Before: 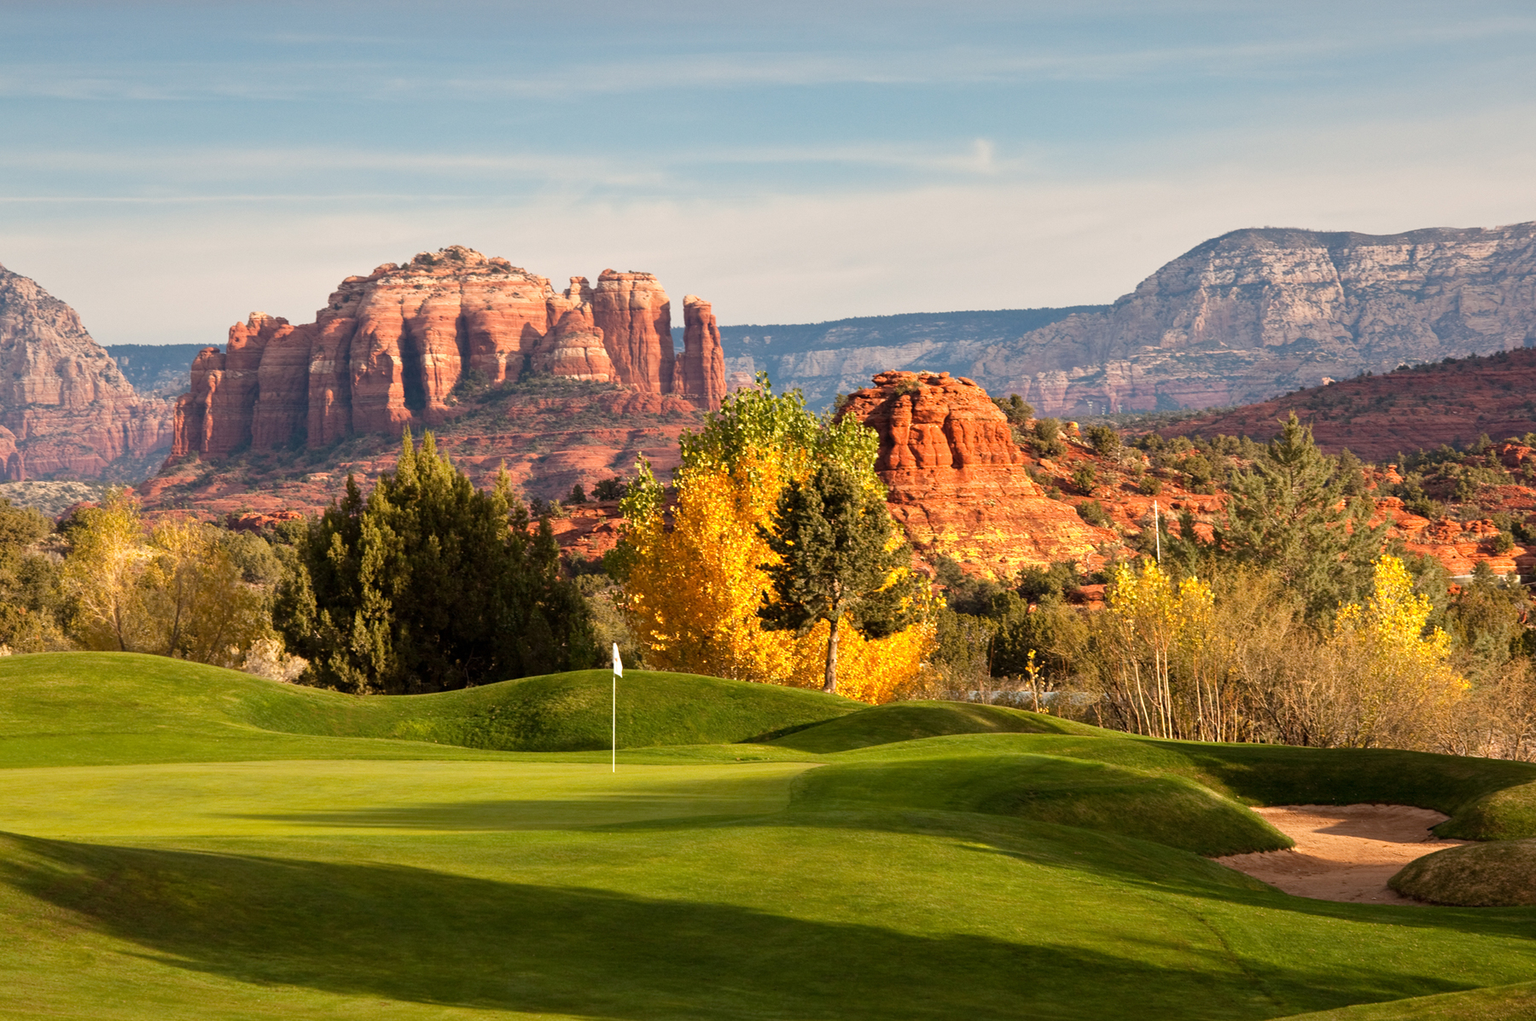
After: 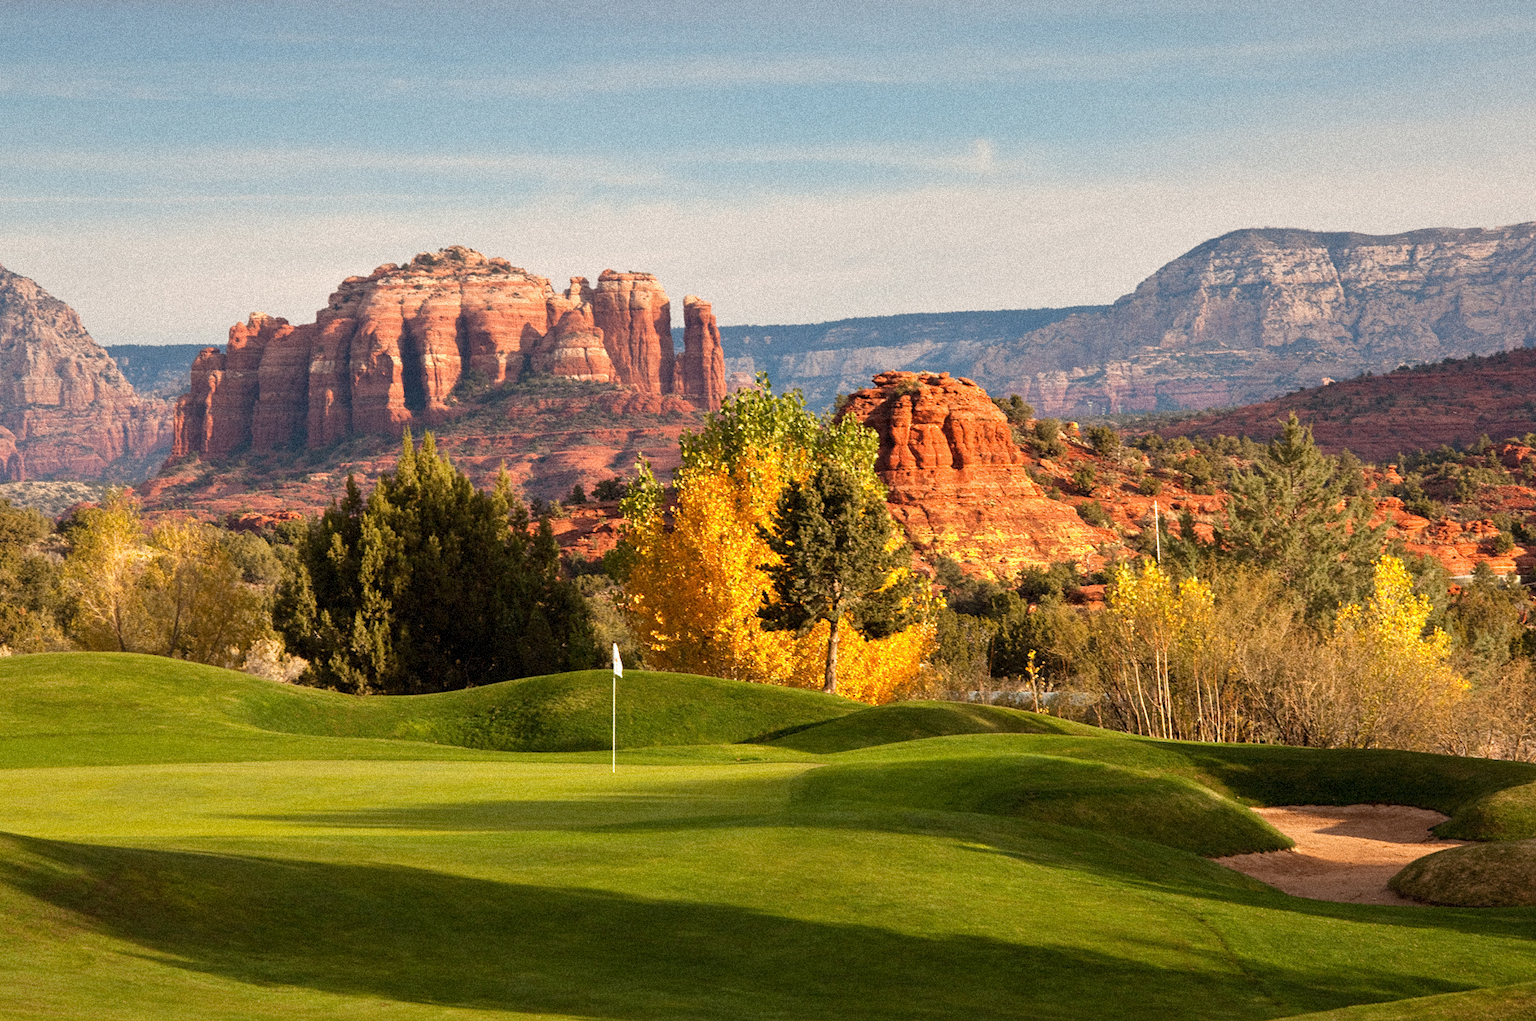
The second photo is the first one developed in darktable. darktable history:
grain: coarseness 9.38 ISO, strength 34.99%, mid-tones bias 0%
